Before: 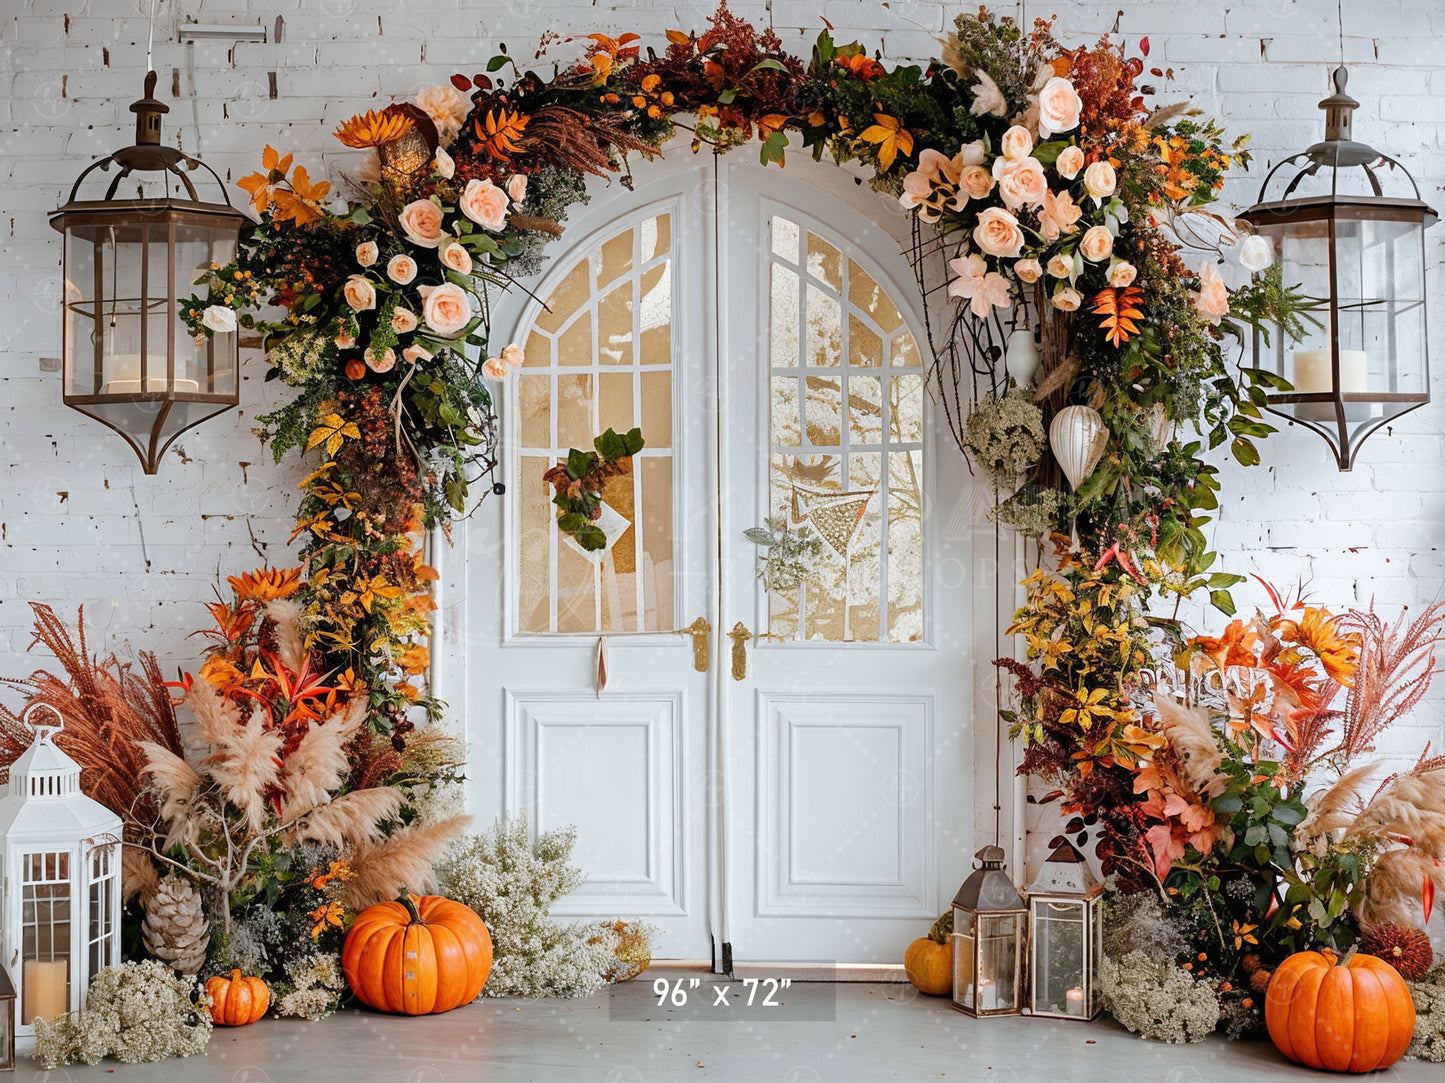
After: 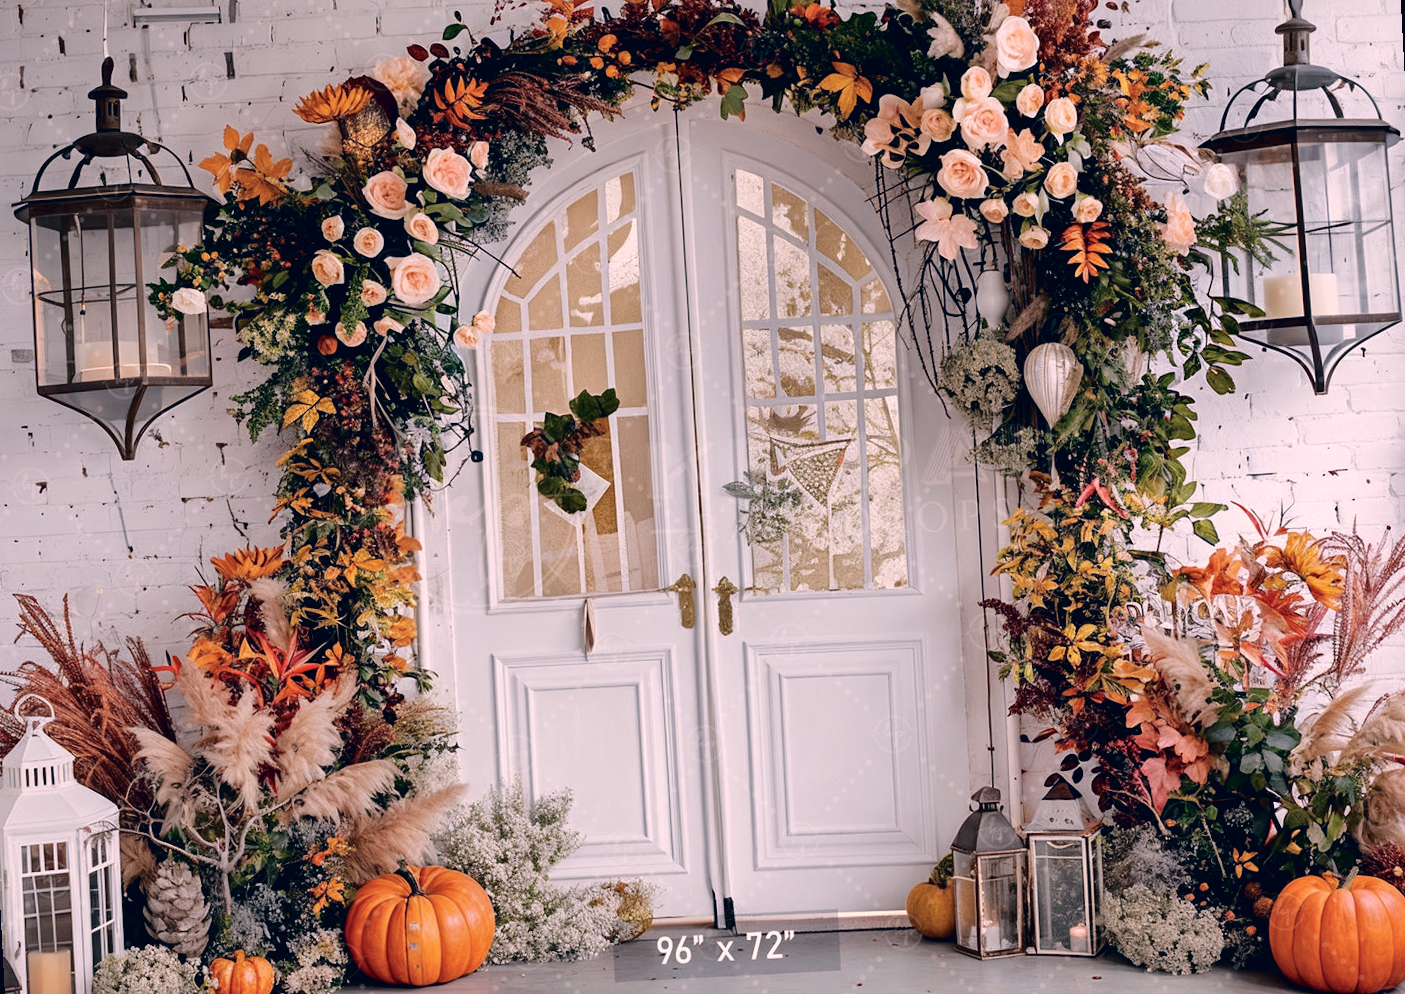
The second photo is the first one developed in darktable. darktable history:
color correction: highlights a* 14.46, highlights b* 5.85, shadows a* -5.53, shadows b* -15.24, saturation 0.85
shadows and highlights: shadows 49, highlights -41, soften with gaussian
fill light: exposure -2 EV, width 8.6
rotate and perspective: rotation -3°, crop left 0.031, crop right 0.968, crop top 0.07, crop bottom 0.93
